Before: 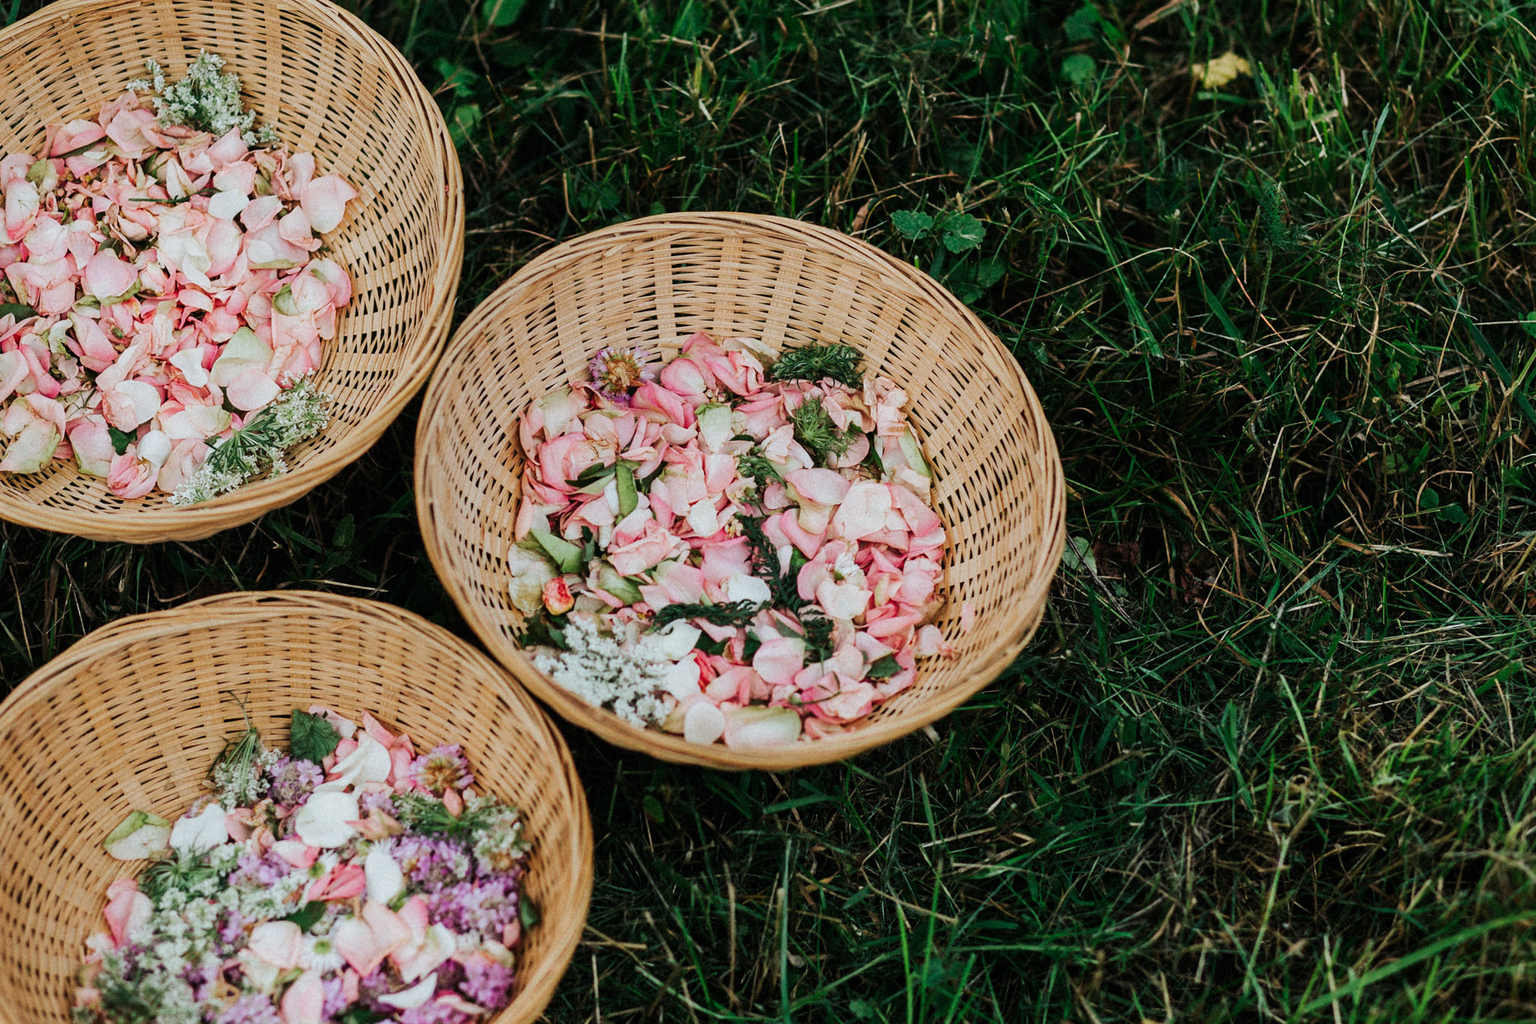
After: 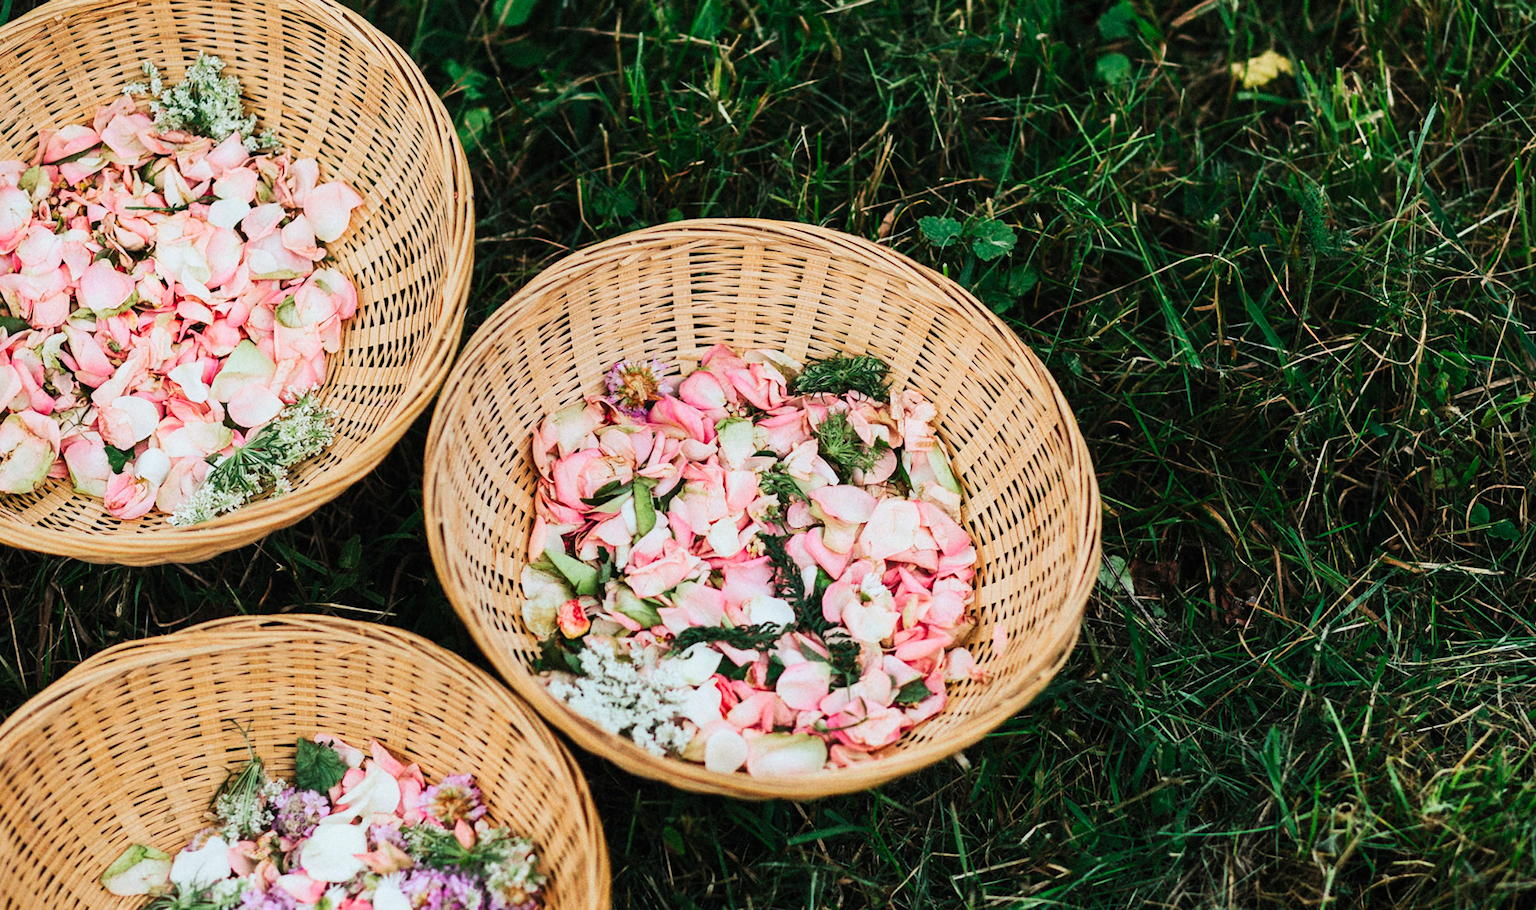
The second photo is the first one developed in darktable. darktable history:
crop and rotate: angle 0.2°, left 0.275%, right 3.127%, bottom 14.18%
contrast brightness saturation: contrast 0.2, brightness 0.16, saturation 0.22
